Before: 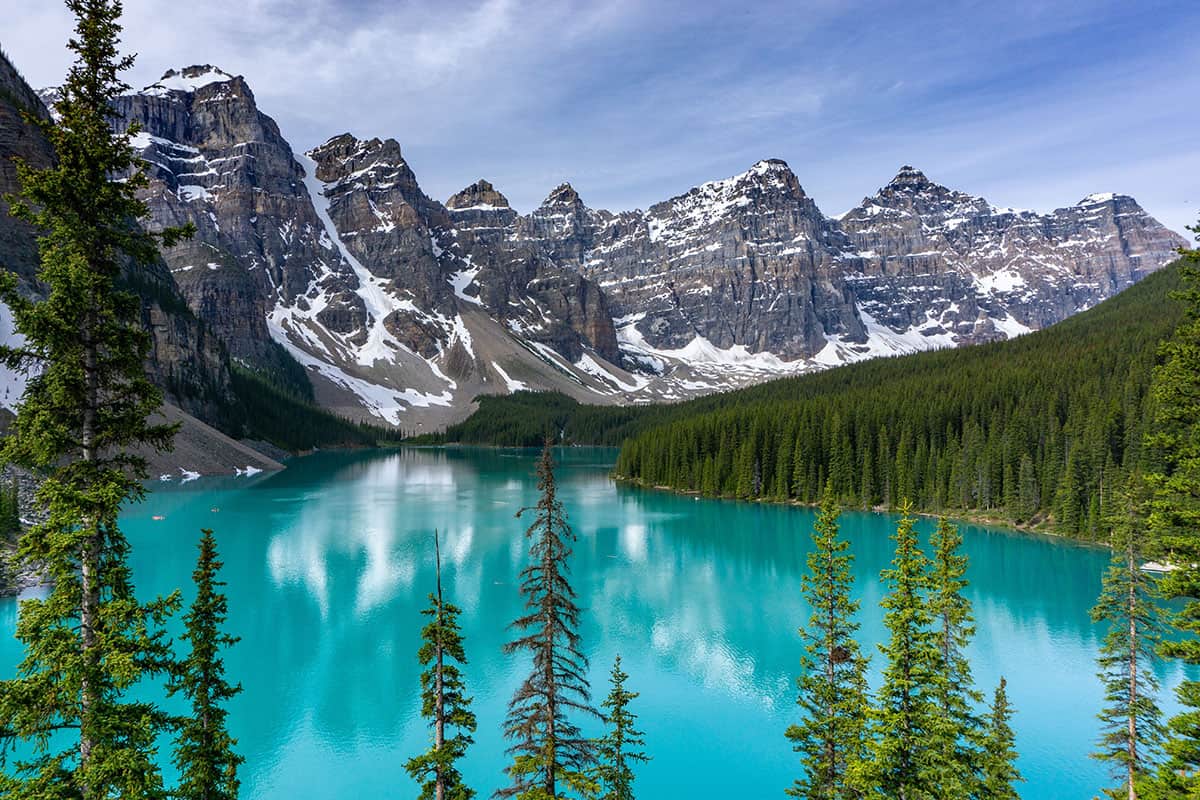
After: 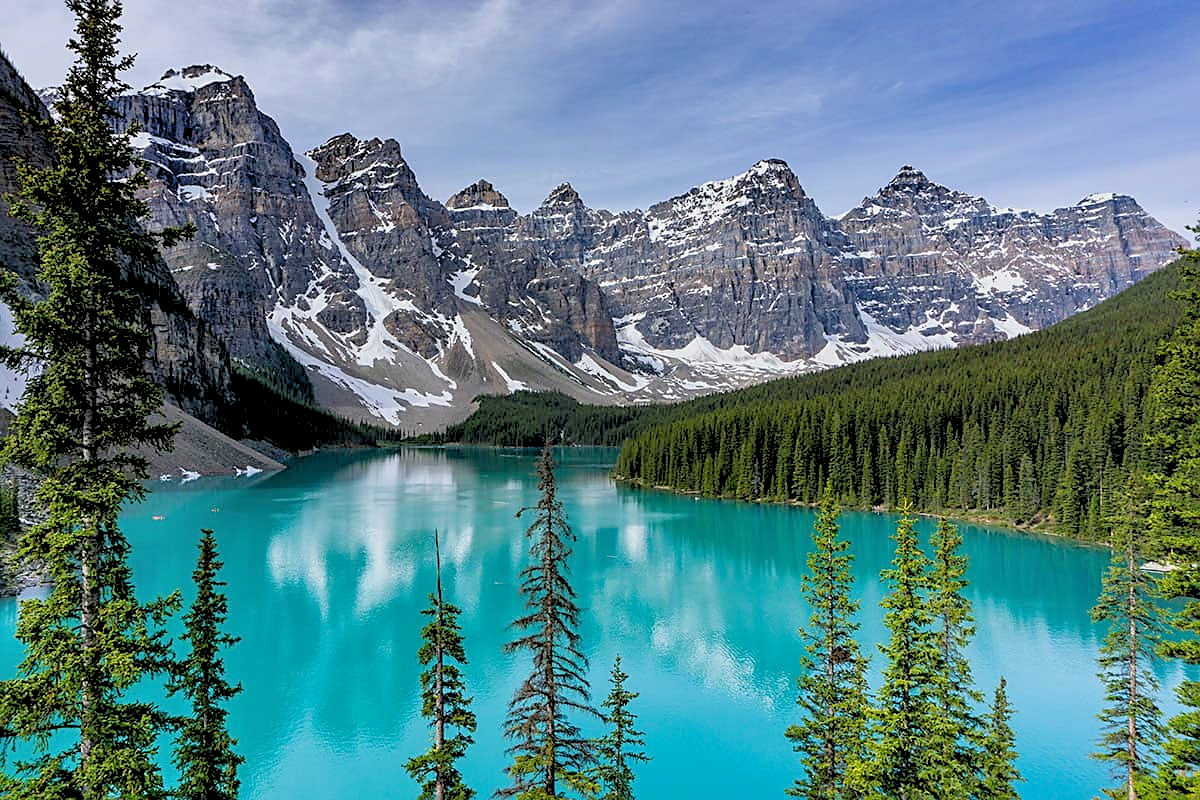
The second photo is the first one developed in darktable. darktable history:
rgb levels: preserve colors sum RGB, levels [[0.038, 0.433, 0.934], [0, 0.5, 1], [0, 0.5, 1]]
shadows and highlights: shadows 40, highlights -54, highlights color adjustment 46%, low approximation 0.01, soften with gaussian
sharpen: on, module defaults
